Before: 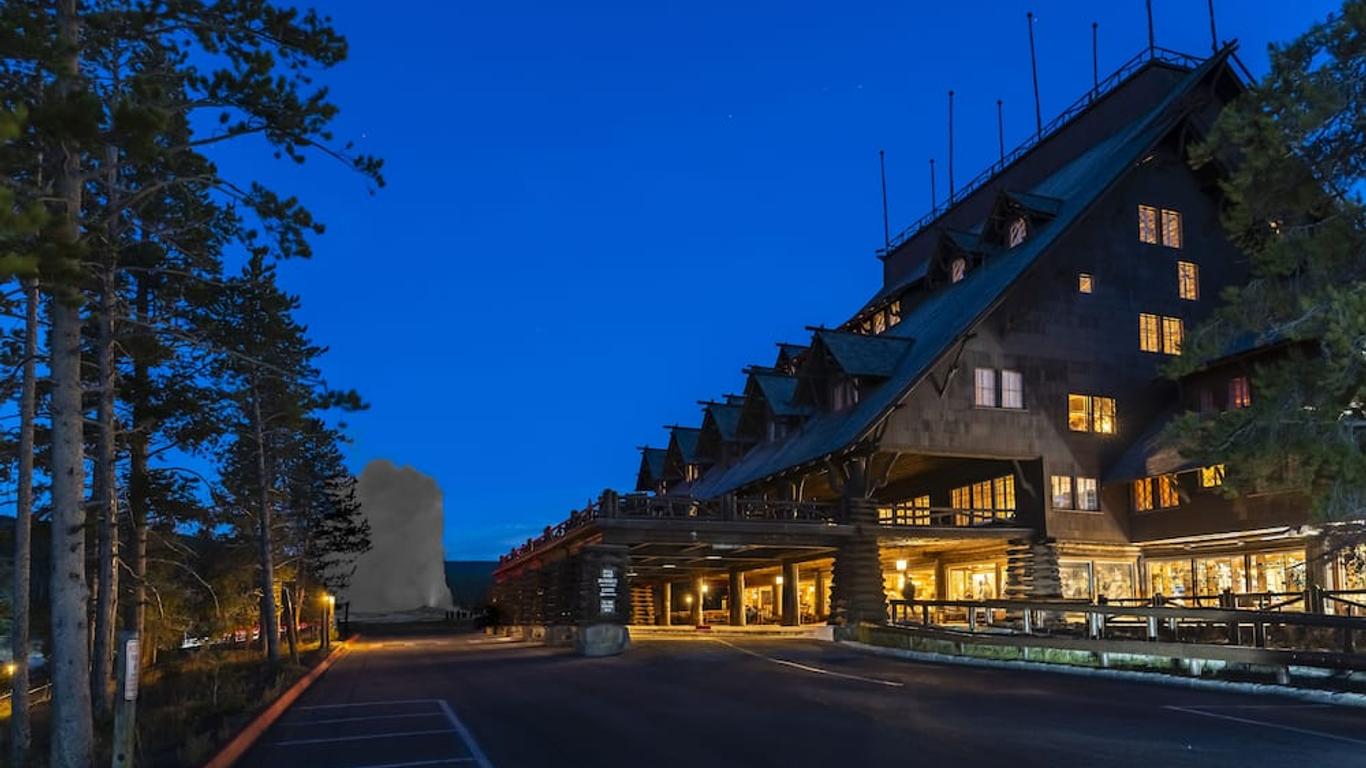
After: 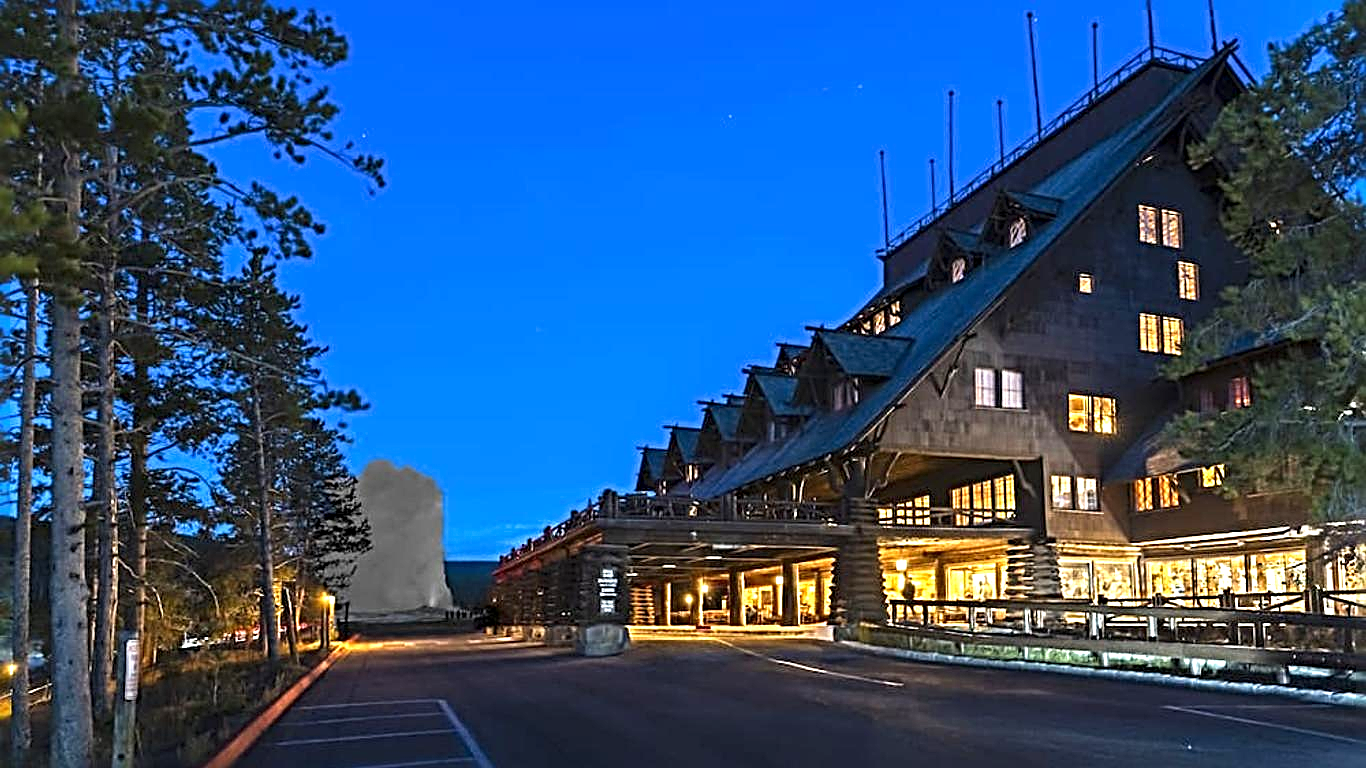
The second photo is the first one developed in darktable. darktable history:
sharpen: radius 3.69, amount 0.928
exposure: exposure 1 EV, compensate highlight preservation false
